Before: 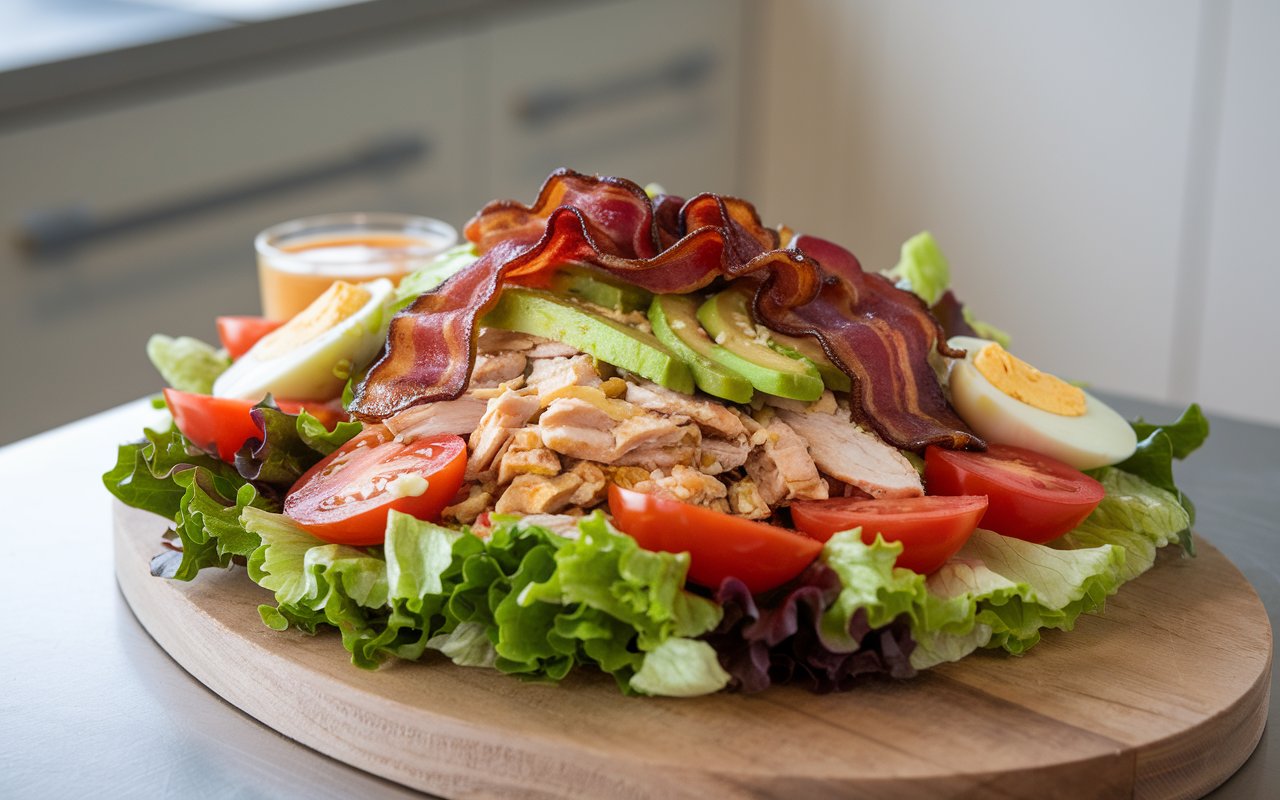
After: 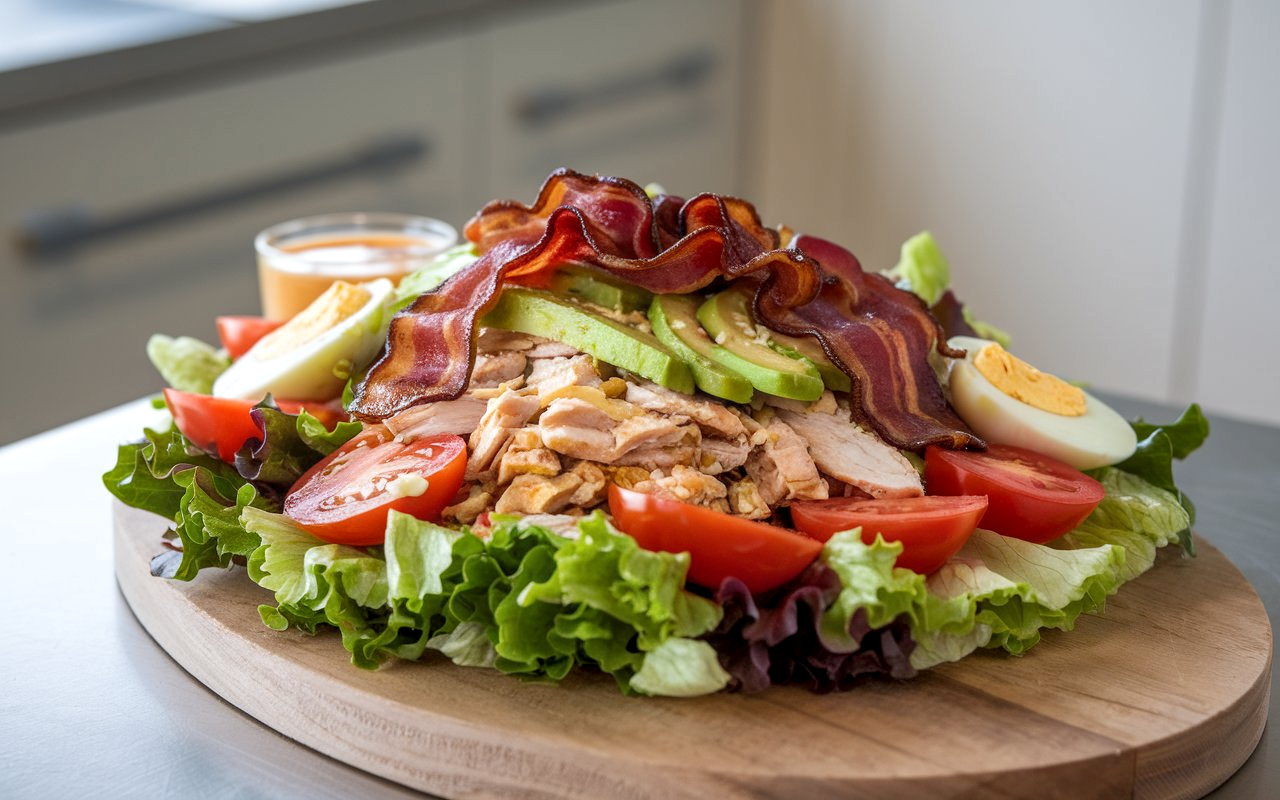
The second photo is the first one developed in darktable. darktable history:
shadows and highlights: shadows 42.75, highlights 7.64
local contrast: on, module defaults
